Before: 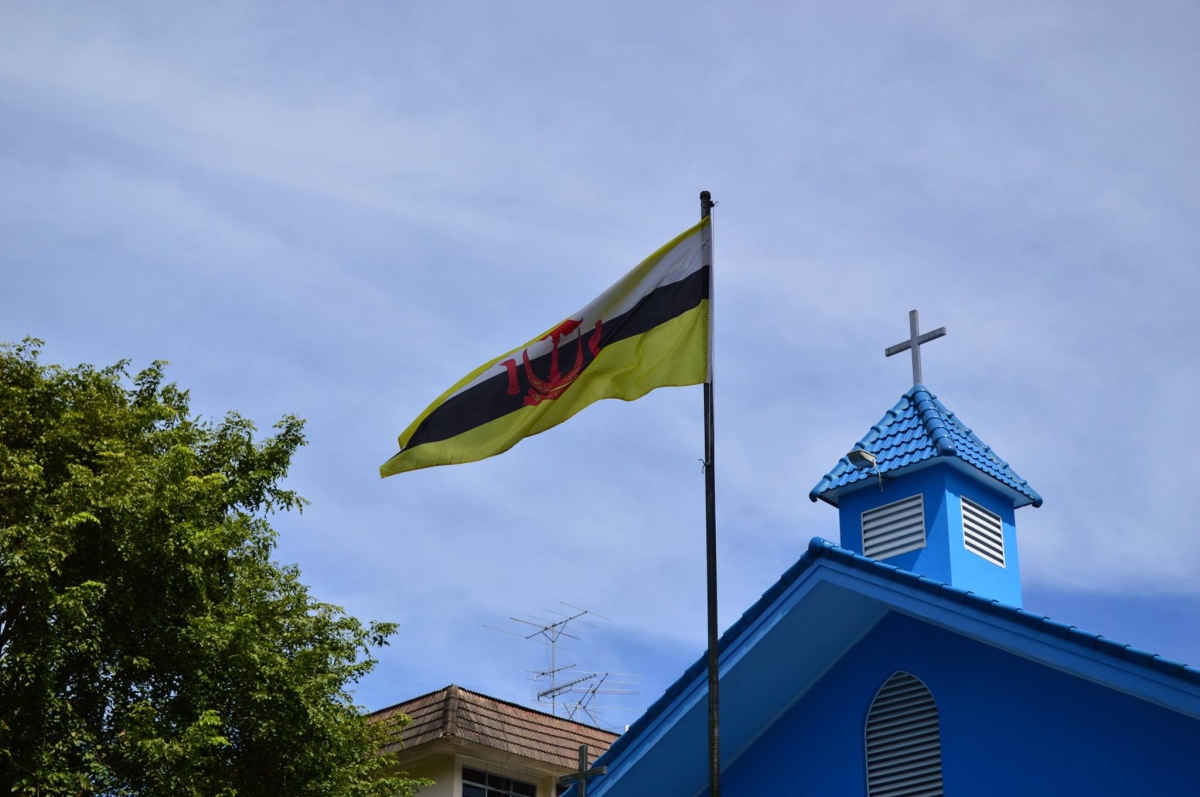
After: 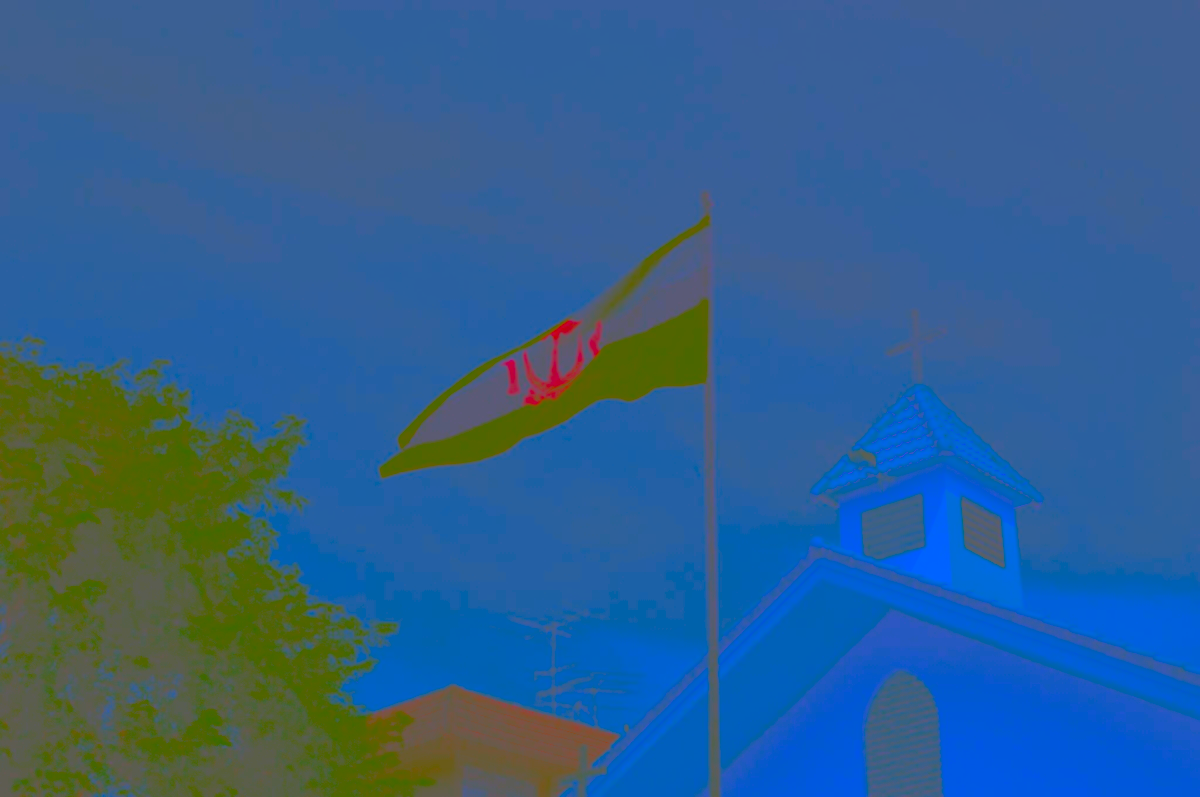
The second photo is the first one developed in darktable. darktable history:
tone equalizer: on, module defaults
exposure: black level correction 0.001, exposure 0.5 EV, compensate exposure bias true, compensate highlight preservation false
color balance: contrast -15%
contrast brightness saturation: contrast -0.99, brightness -0.17, saturation 0.75
